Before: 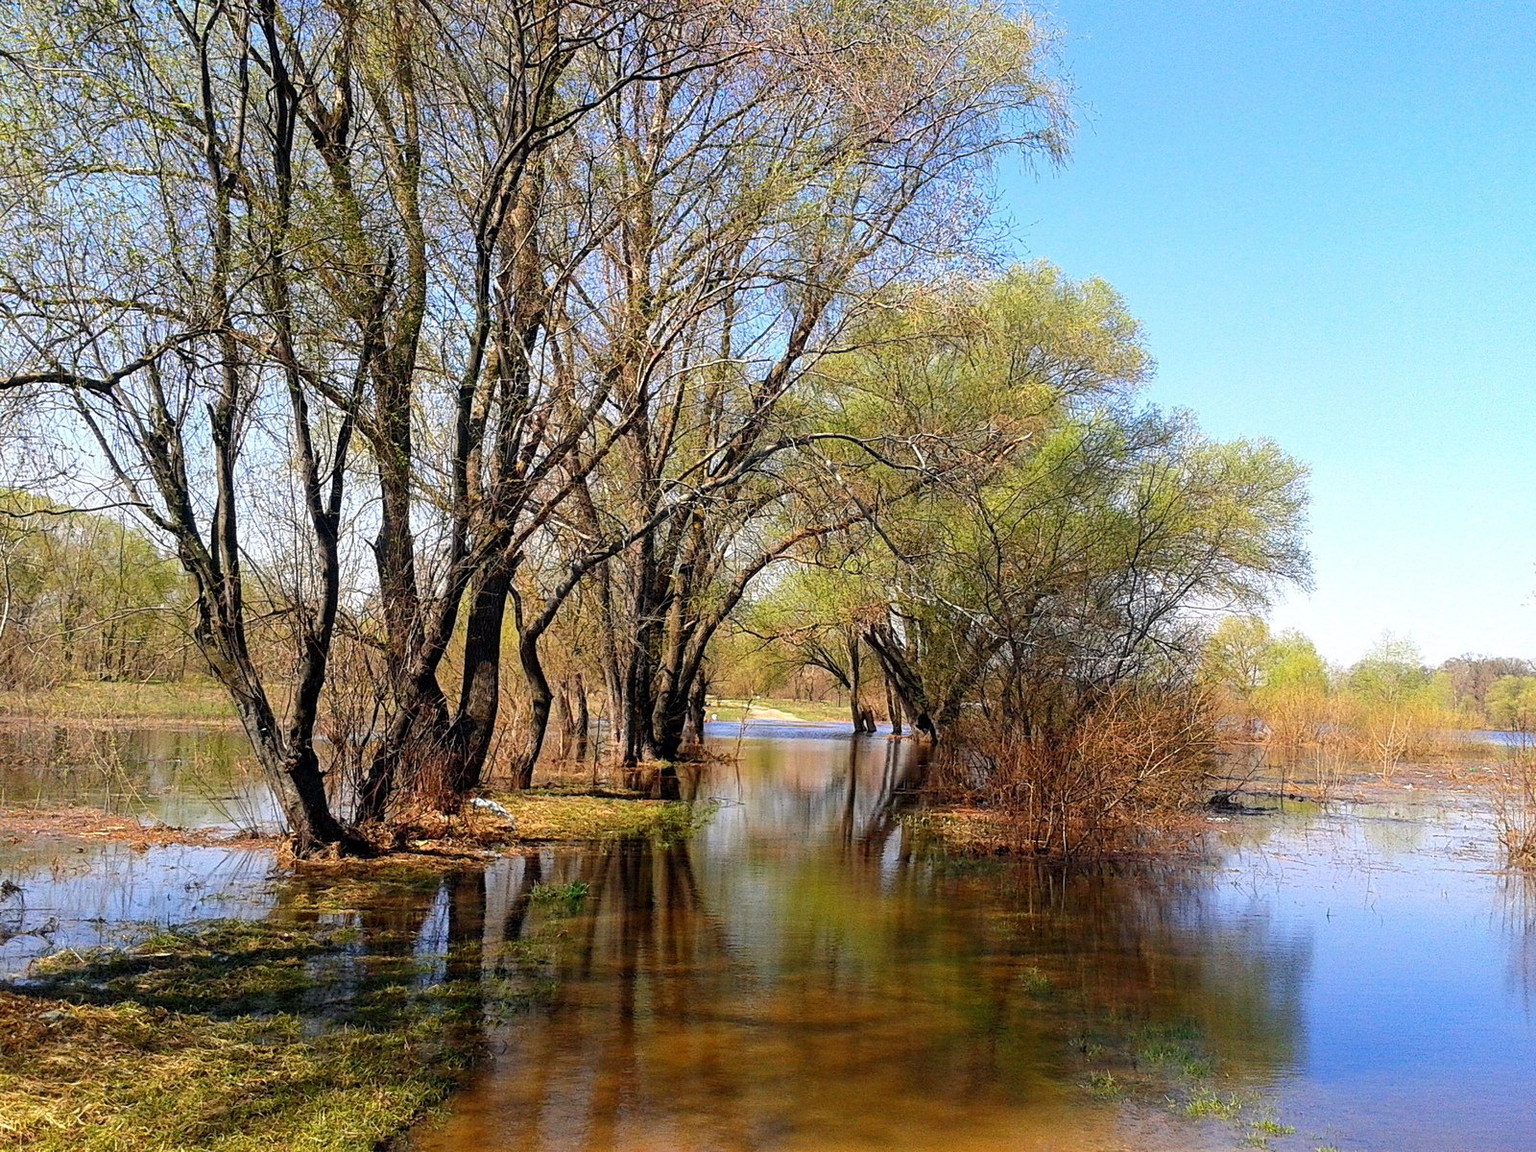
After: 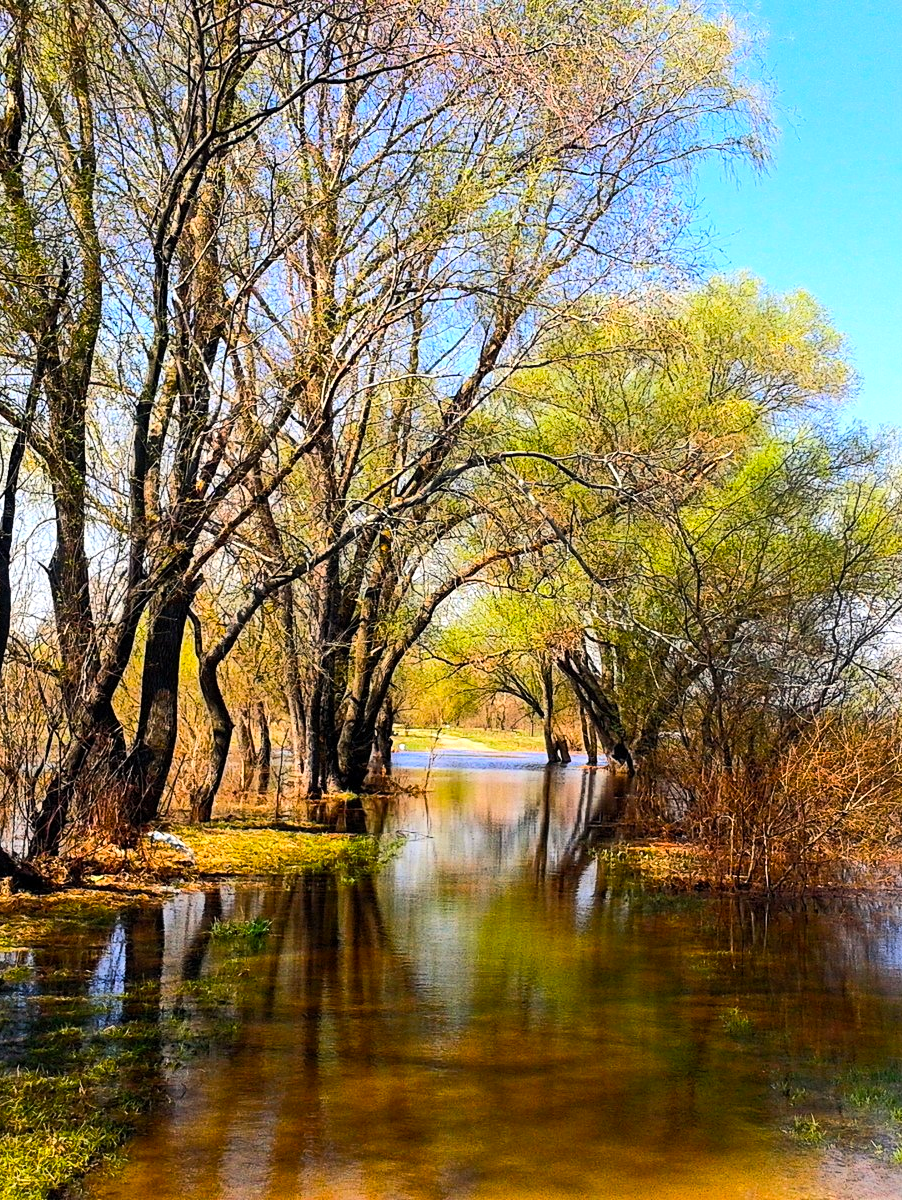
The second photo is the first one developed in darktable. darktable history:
crop: left 21.392%, right 22.19%
color balance rgb: shadows lift › luminance -19.604%, perceptual saturation grading › global saturation 25.913%, global vibrance 15.07%
tone equalizer: -8 EV 0.01 EV, -7 EV -0.024 EV, -6 EV 0.034 EV, -5 EV 0.05 EV, -4 EV 0.246 EV, -3 EV 0.632 EV, -2 EV 0.583 EV, -1 EV 0.195 EV, +0 EV 0.025 EV, edges refinement/feathering 500, mask exposure compensation -1.57 EV, preserve details no
